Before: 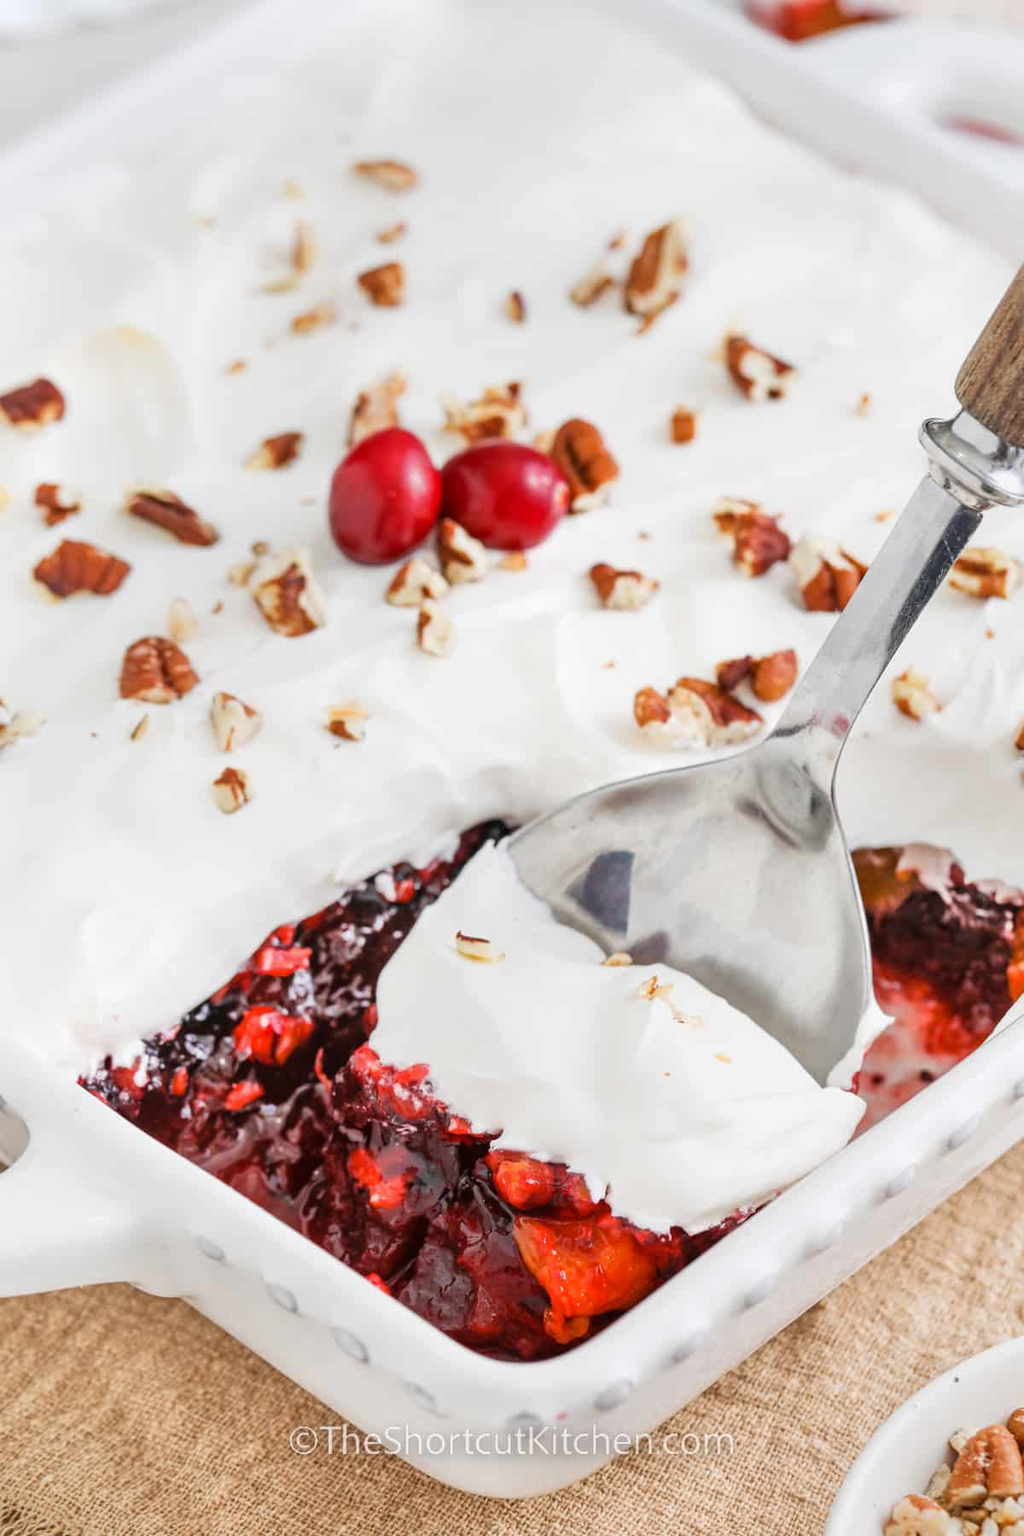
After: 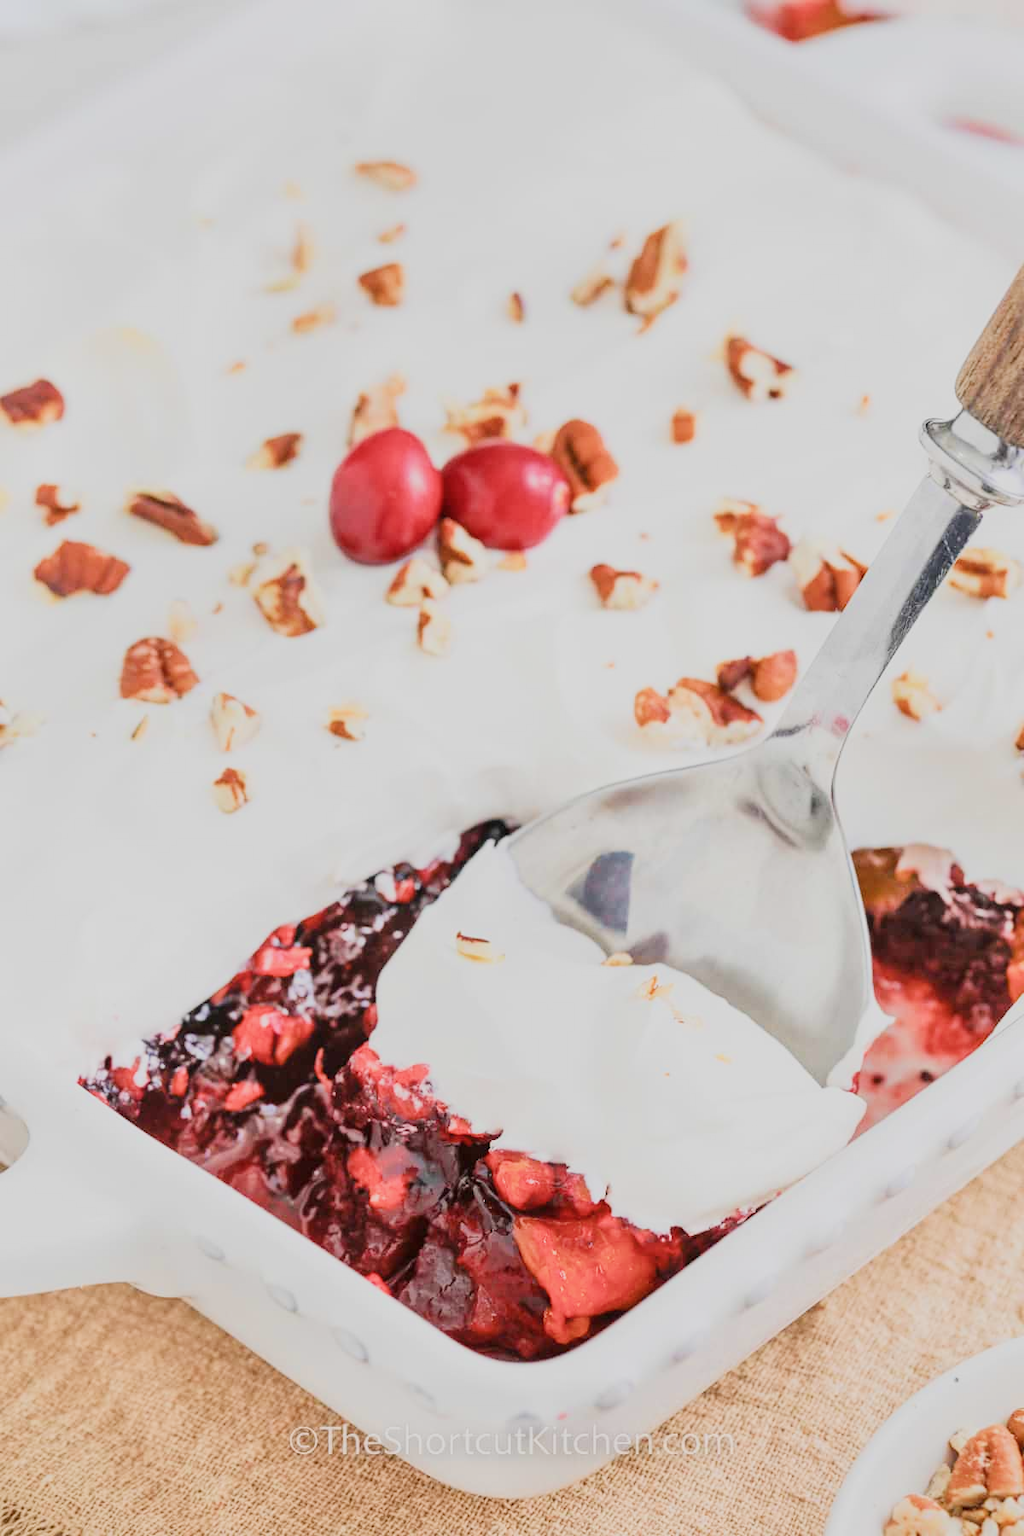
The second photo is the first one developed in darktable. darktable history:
filmic rgb: black relative exposure -16 EV, white relative exposure 6.14 EV, hardness 5.21, color science v5 (2021), contrast in shadows safe, contrast in highlights safe
exposure: black level correction 0, exposure 0.703 EV, compensate exposure bias true, compensate highlight preservation false
